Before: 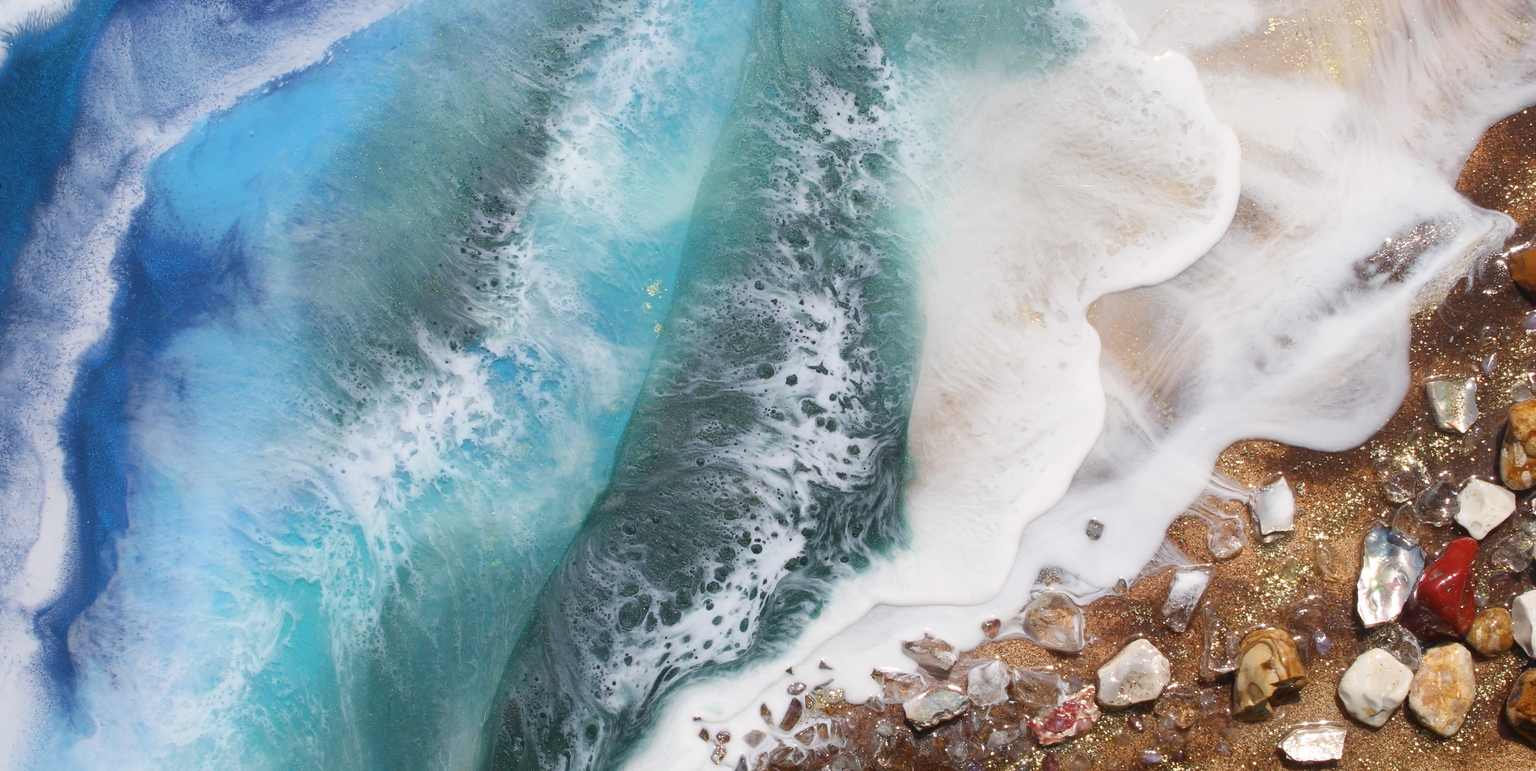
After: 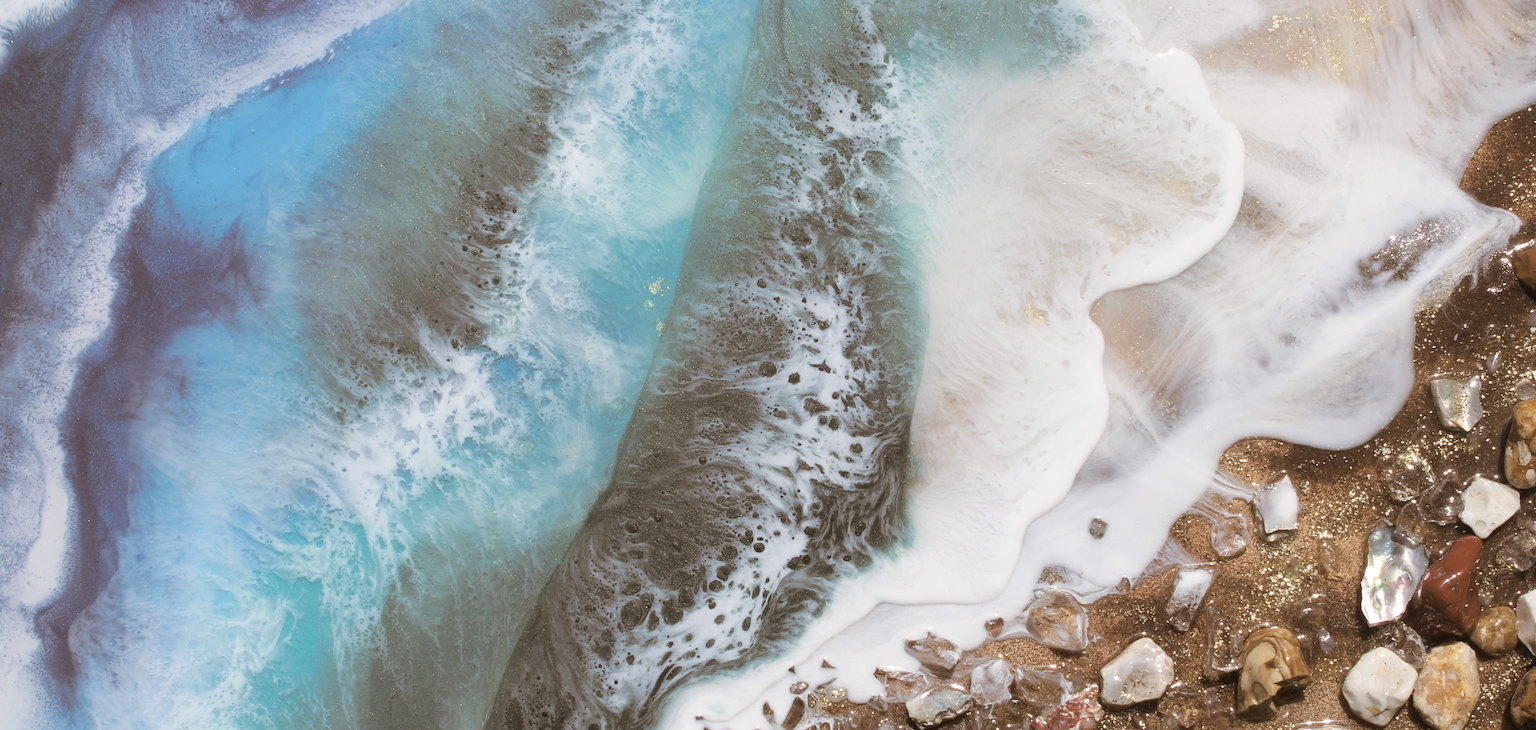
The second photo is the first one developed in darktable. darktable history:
color correction: saturation 0.85
crop: top 0.448%, right 0.264%, bottom 5.045%
split-toning: shadows › hue 32.4°, shadows › saturation 0.51, highlights › hue 180°, highlights › saturation 0, balance -60.17, compress 55.19%
